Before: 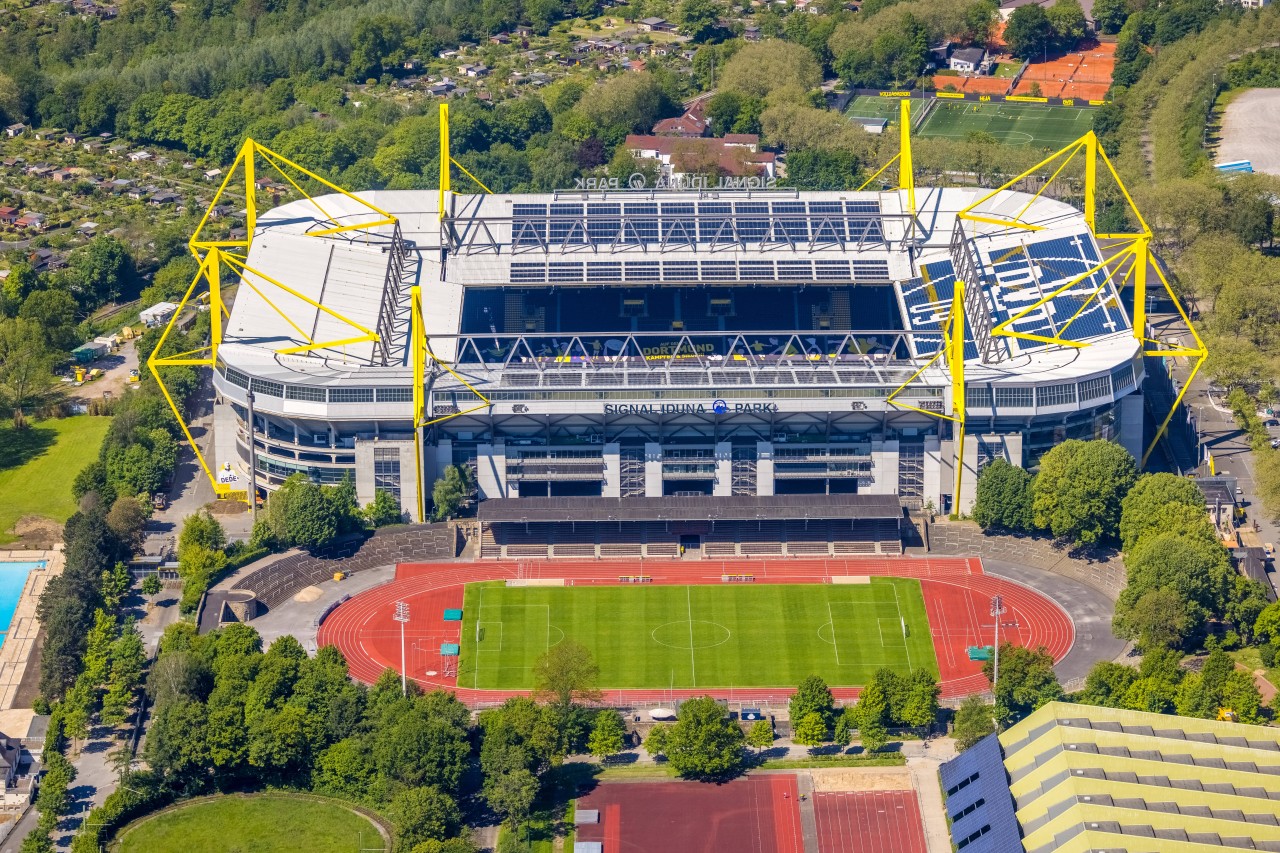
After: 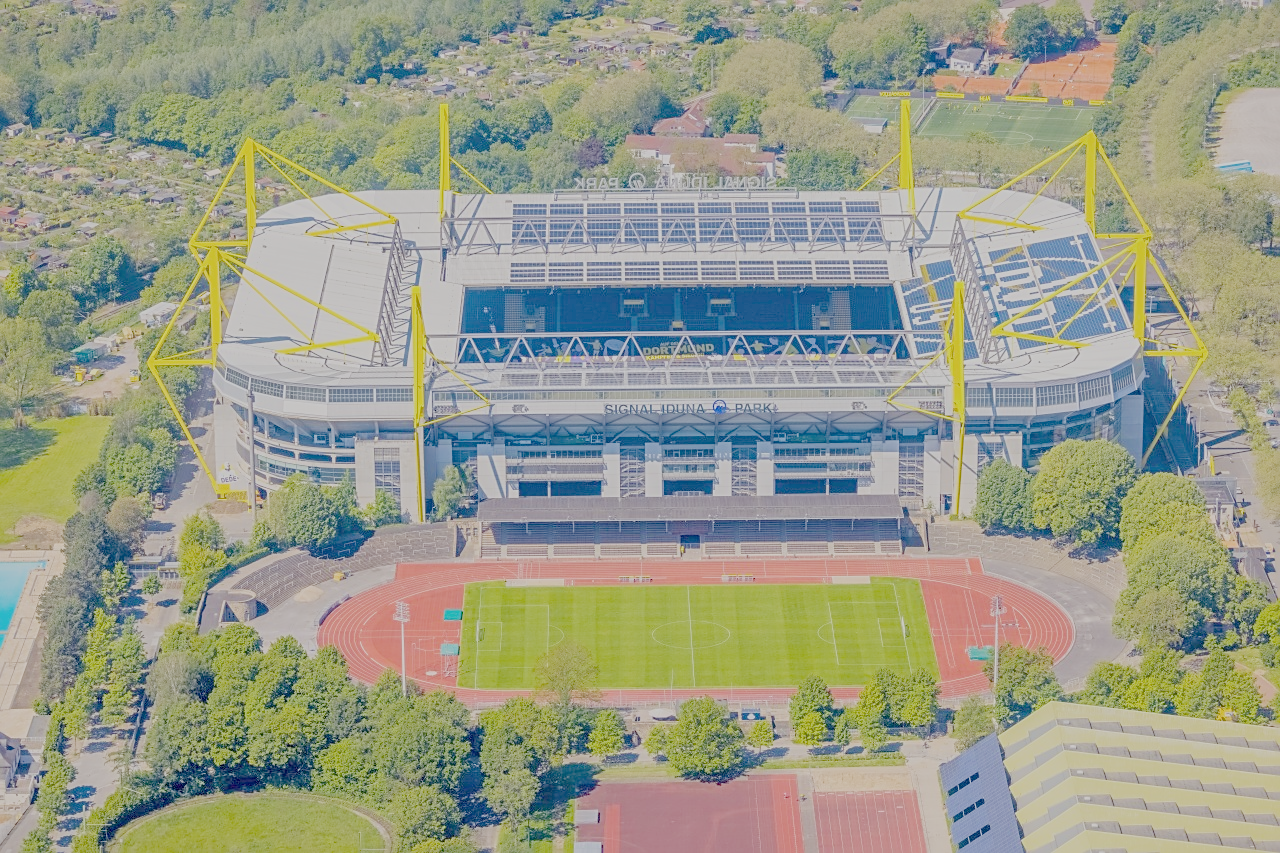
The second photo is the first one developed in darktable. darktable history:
sharpen: on, module defaults
exposure: exposure 0.033 EV
filmic rgb: black relative exposure -8.2 EV, white relative exposure 4.4 EV, threshold 3 EV, hardness 3.93, latitude 50%, contrast 0.765, color science v5 (2021), contrast in shadows safe, contrast in highlights safe
color balance rgb: linear chroma grading › global chroma -3%
